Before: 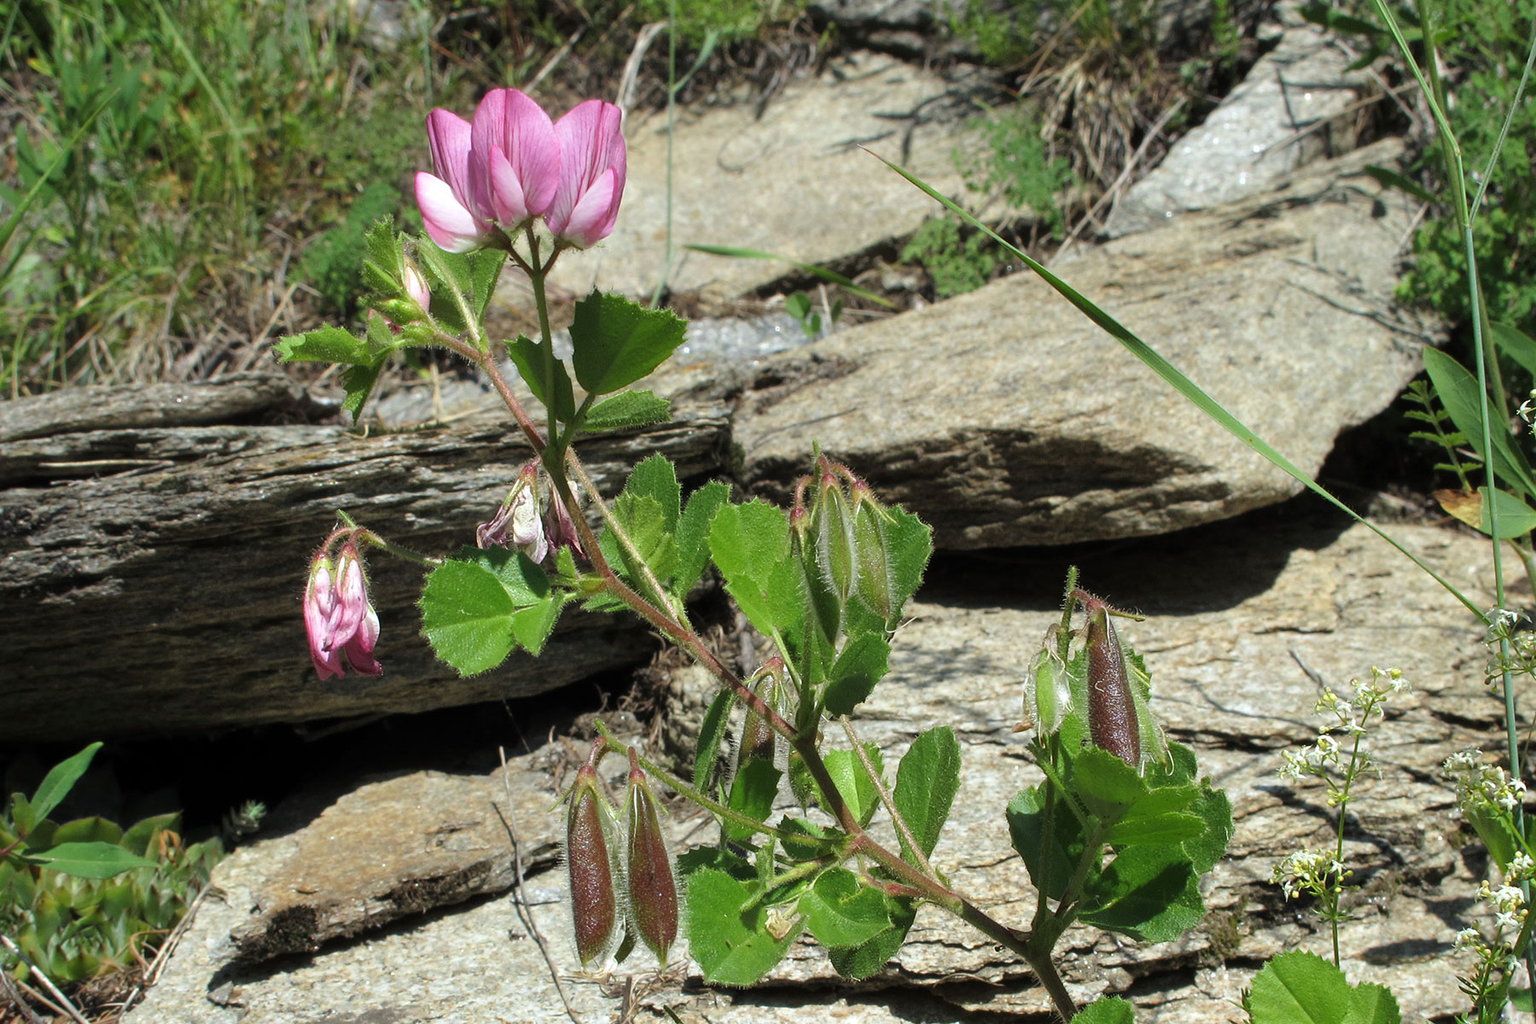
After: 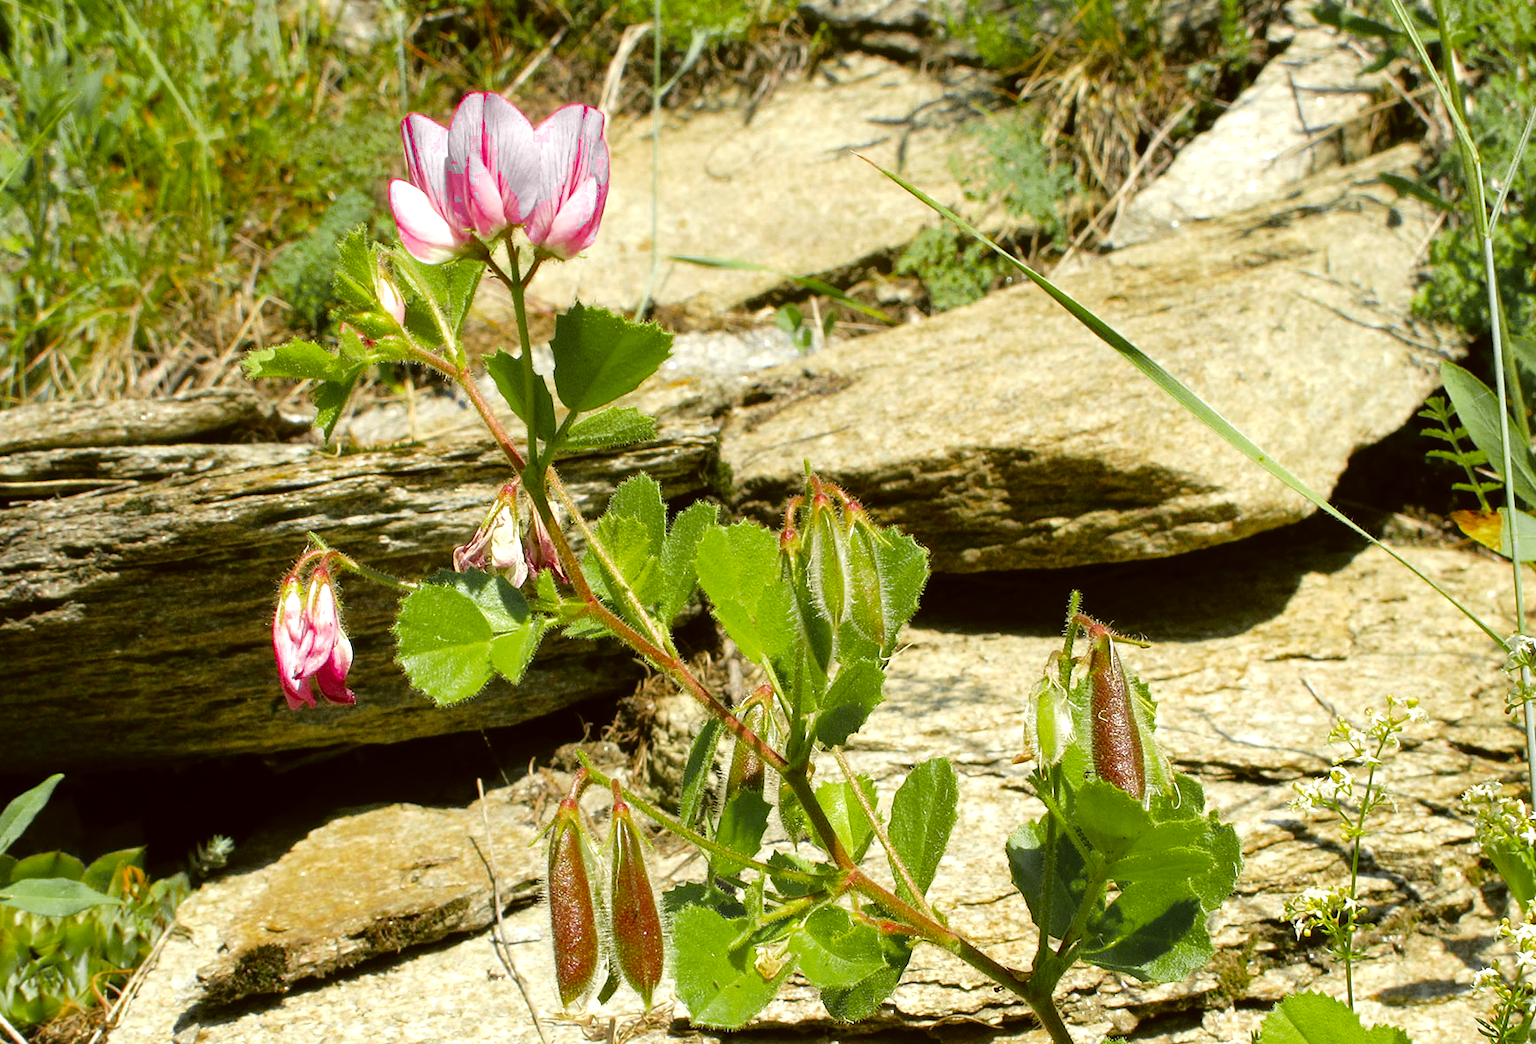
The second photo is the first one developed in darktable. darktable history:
color balance rgb: highlights gain › chroma 1.61%, highlights gain › hue 57.1°, perceptual saturation grading › global saturation 36.46%, global vibrance 6.176%
exposure: black level correction 0, exposure 0.949 EV, compensate highlight preservation false
color correction: highlights a* -1.46, highlights b* 10, shadows a* 0.581, shadows b* 19.29
tone curve: curves: ch0 [(0, 0) (0.003, 0.003) (0.011, 0.006) (0.025, 0.015) (0.044, 0.025) (0.069, 0.034) (0.1, 0.052) (0.136, 0.092) (0.177, 0.157) (0.224, 0.228) (0.277, 0.305) (0.335, 0.392) (0.399, 0.466) (0.468, 0.543) (0.543, 0.612) (0.623, 0.692) (0.709, 0.78) (0.801, 0.865) (0.898, 0.935) (1, 1)], preserve colors none
crop and rotate: left 2.76%, right 1.323%, bottom 2.15%
color zones: curves: ch0 [(0.004, 0.388) (0.125, 0.392) (0.25, 0.404) (0.375, 0.5) (0.5, 0.5) (0.625, 0.5) (0.75, 0.5) (0.875, 0.5)]; ch1 [(0, 0.5) (0.125, 0.5) (0.25, 0.5) (0.375, 0.124) (0.524, 0.124) (0.645, 0.128) (0.789, 0.132) (0.914, 0.096) (0.998, 0.068)]
